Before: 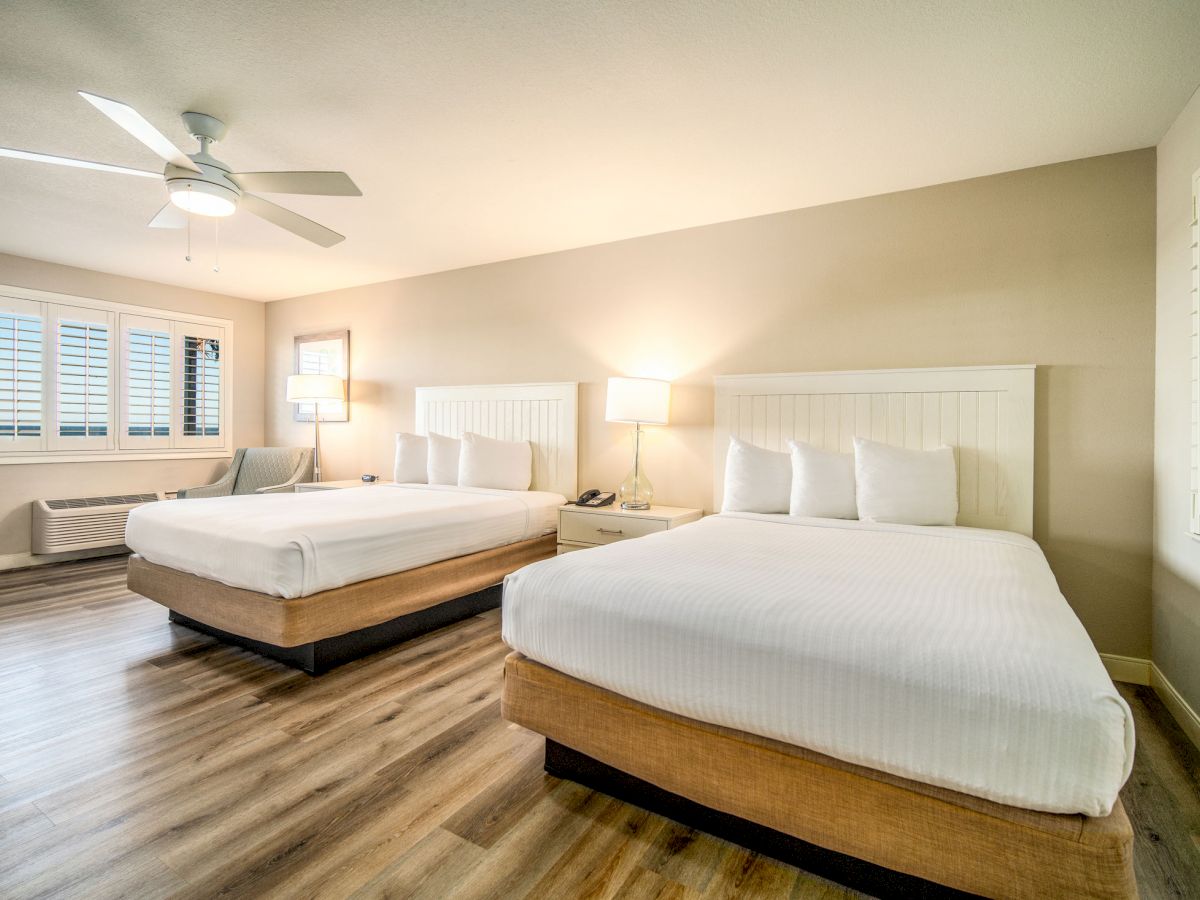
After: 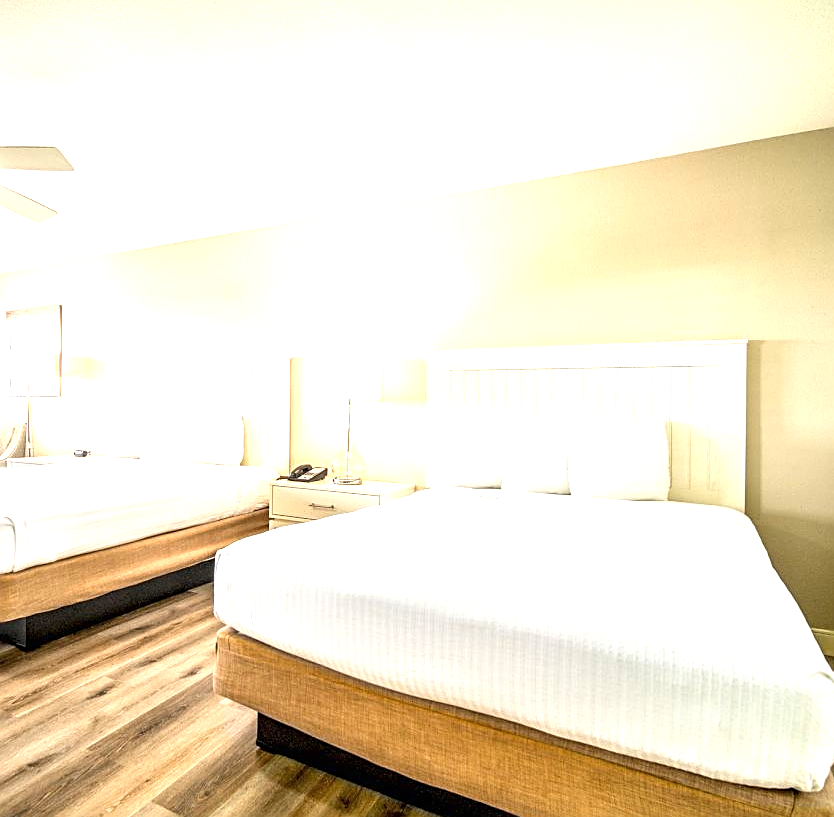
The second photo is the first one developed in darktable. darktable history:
color balance rgb: shadows lift › luminance -10%, highlights gain › luminance 10%, saturation formula JzAzBz (2021)
sharpen: on, module defaults
crop and rotate: left 24.034%, top 2.838%, right 6.406%, bottom 6.299%
exposure: black level correction 0, exposure 1 EV, compensate exposure bias true, compensate highlight preservation false
